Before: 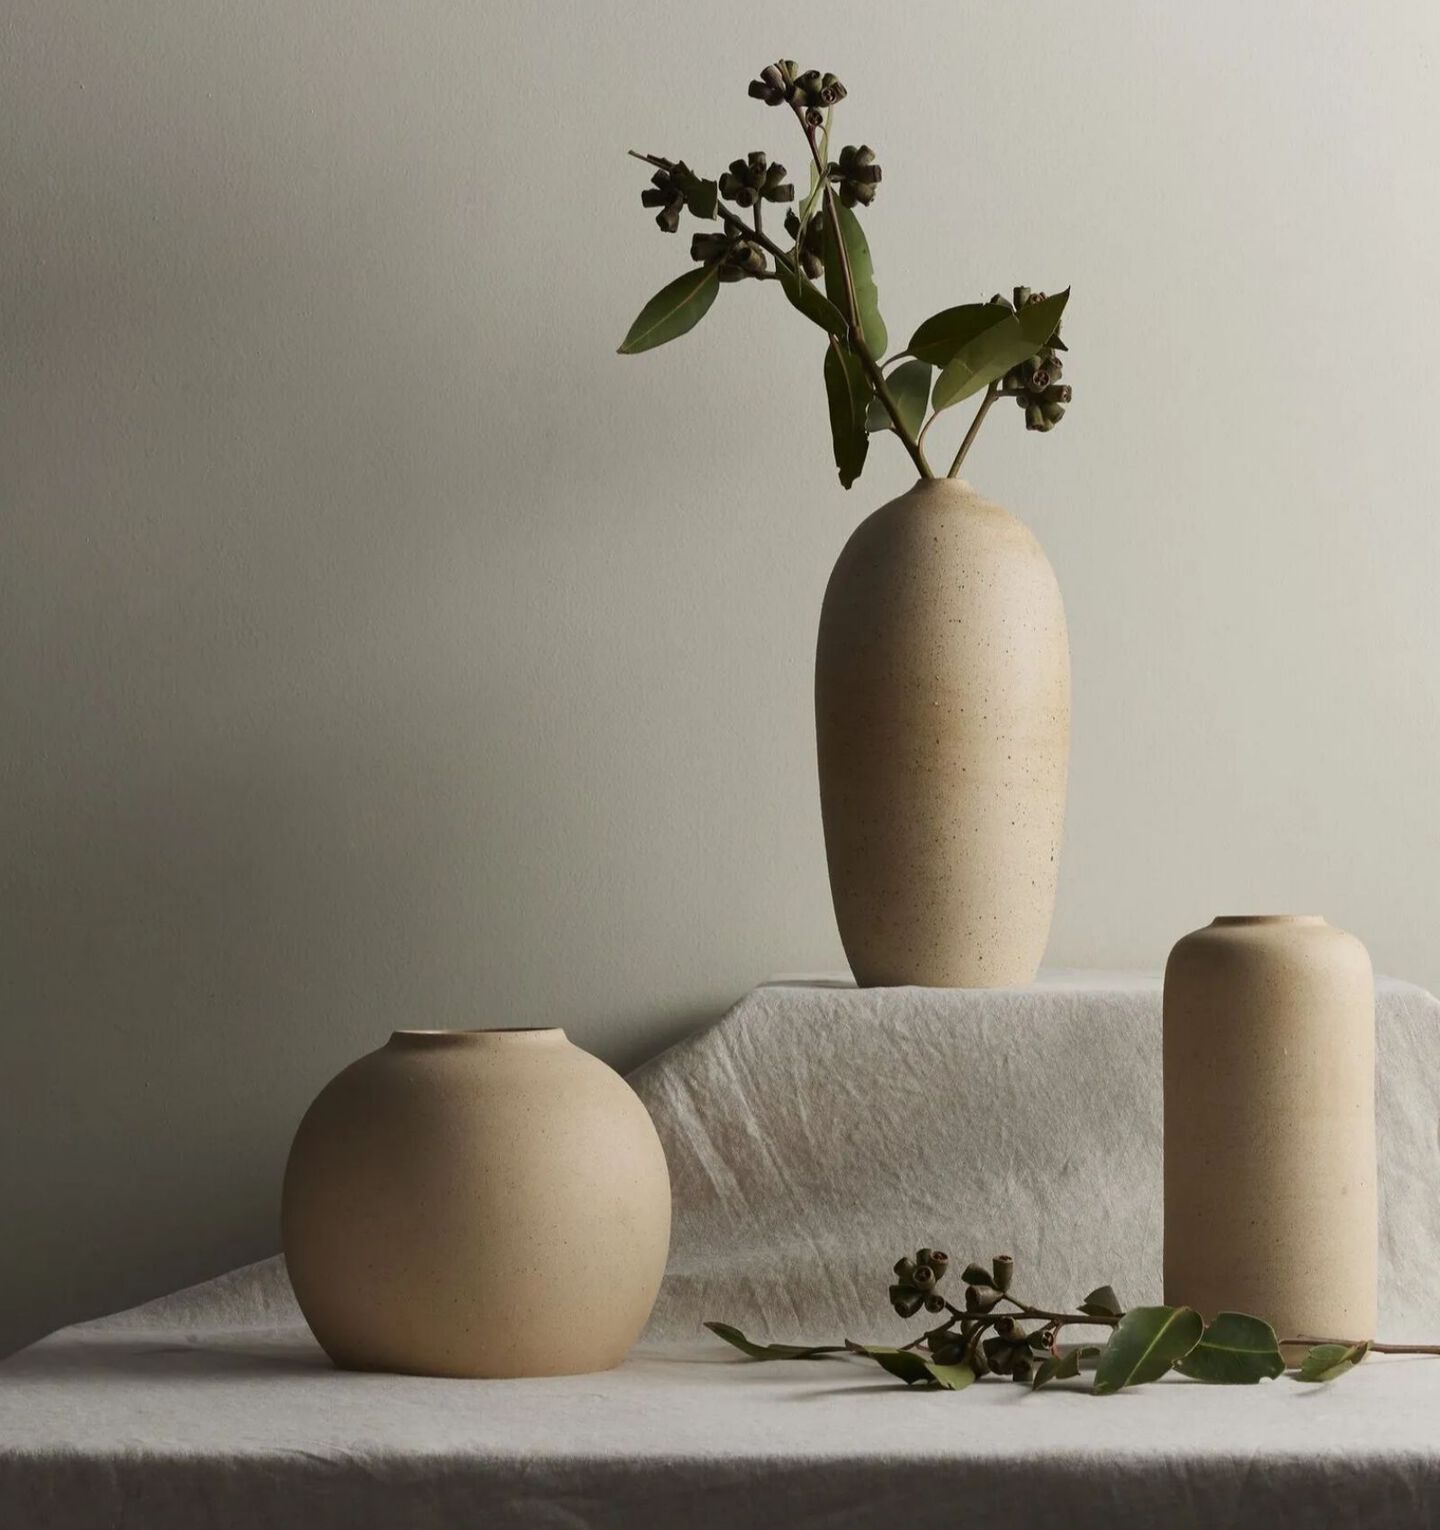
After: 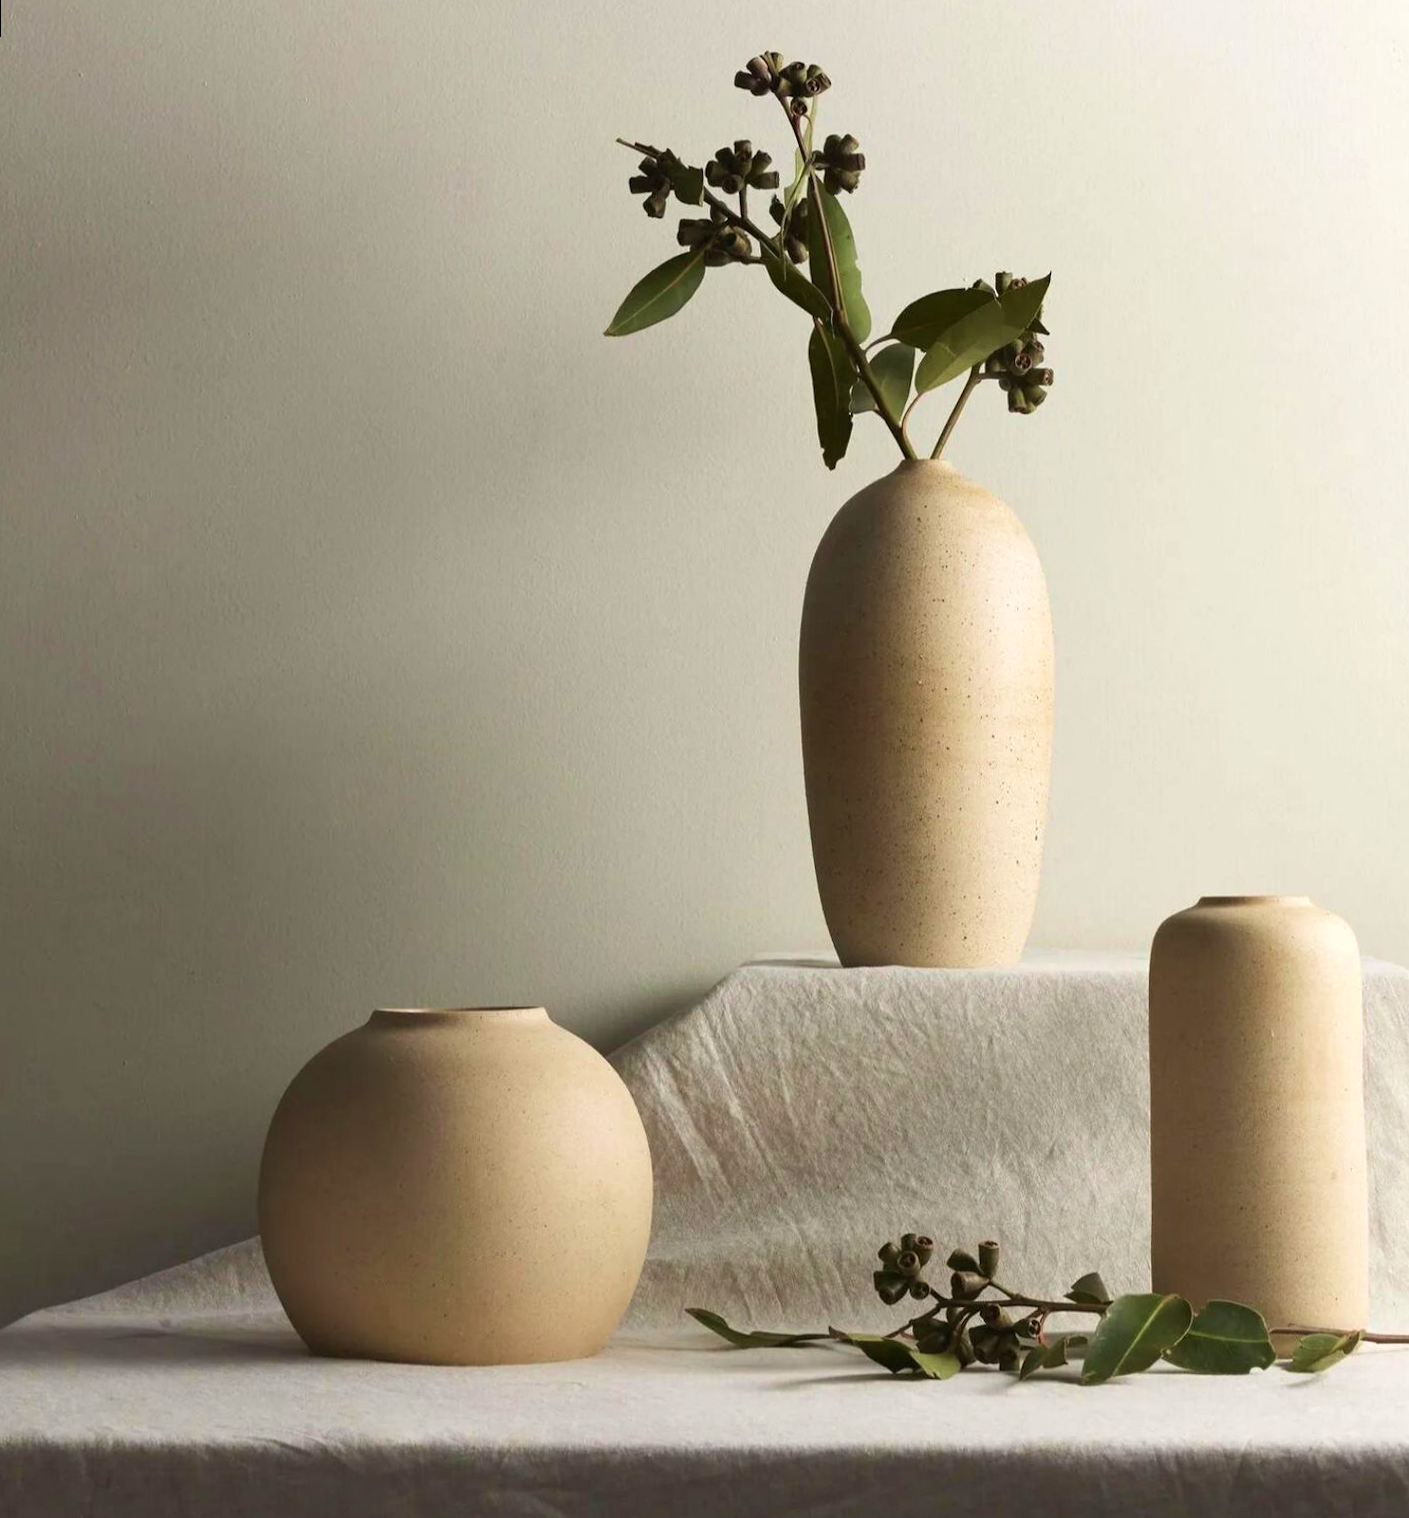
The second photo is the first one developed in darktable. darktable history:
exposure: black level correction 0, exposure 0.5 EV, compensate highlight preservation false
rotate and perspective: rotation 0.226°, lens shift (vertical) -0.042, crop left 0.023, crop right 0.982, crop top 0.006, crop bottom 0.994
velvia: on, module defaults
